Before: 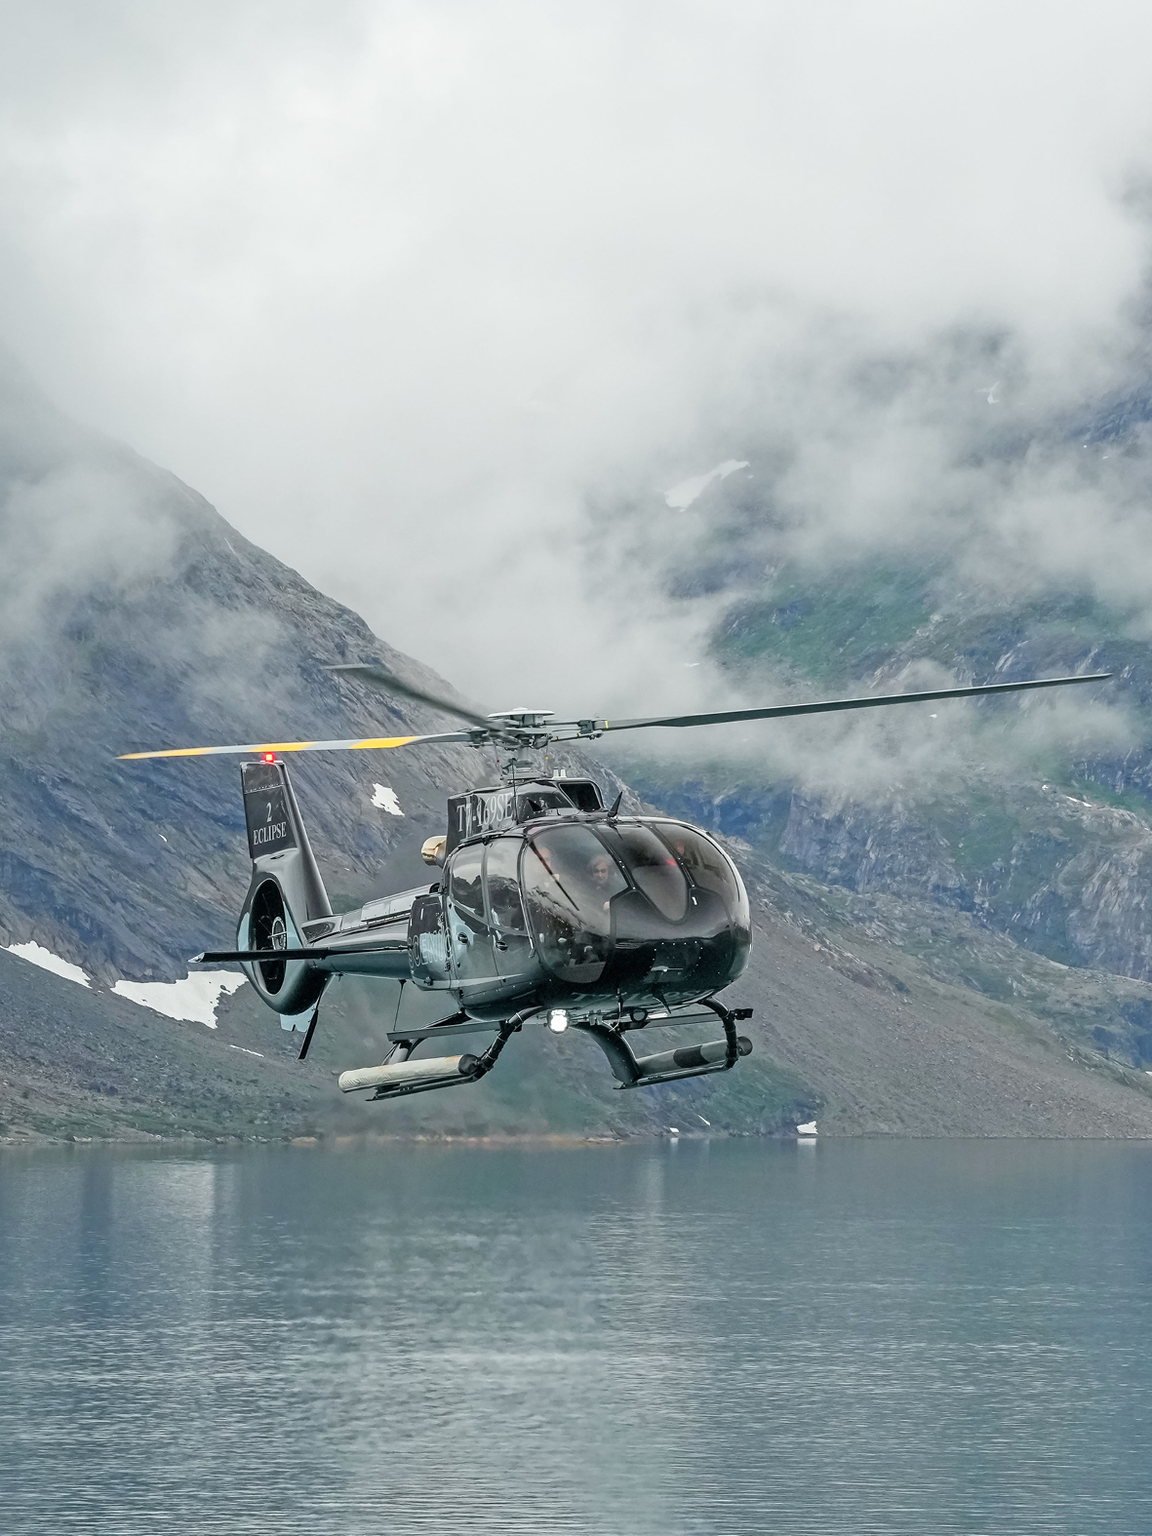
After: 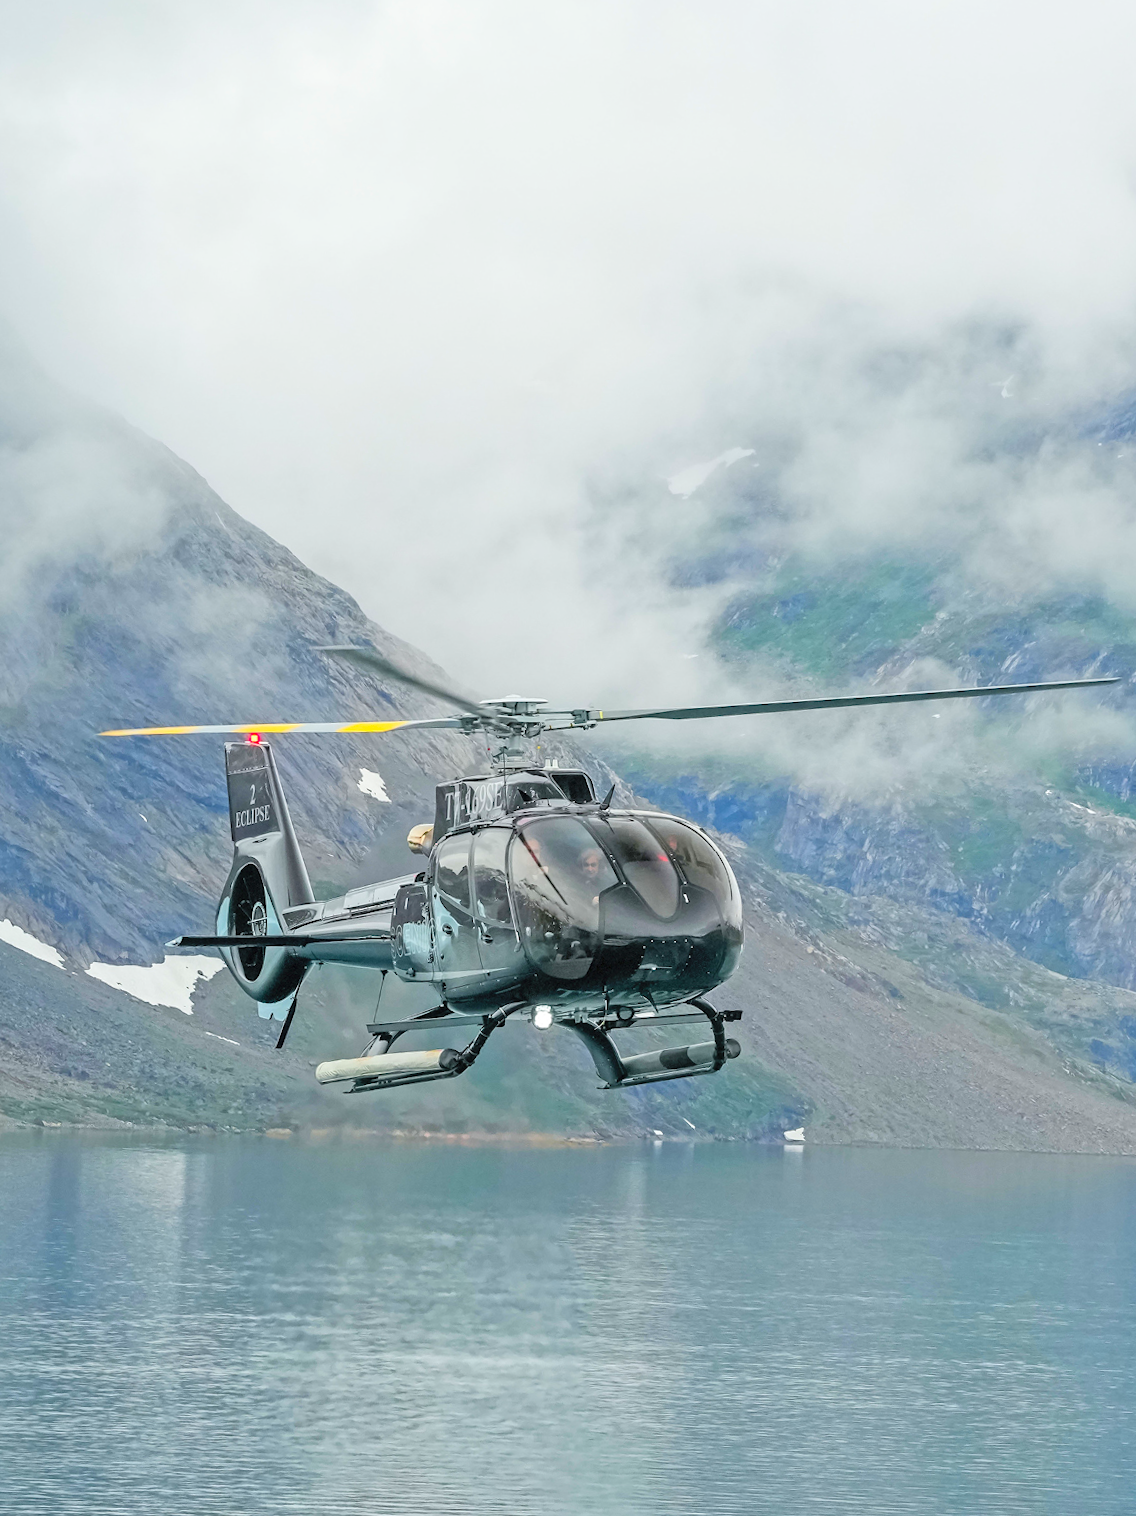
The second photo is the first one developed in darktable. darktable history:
crop and rotate: angle -1.69°
contrast brightness saturation: contrast 0.07, brightness 0.18, saturation 0.4
